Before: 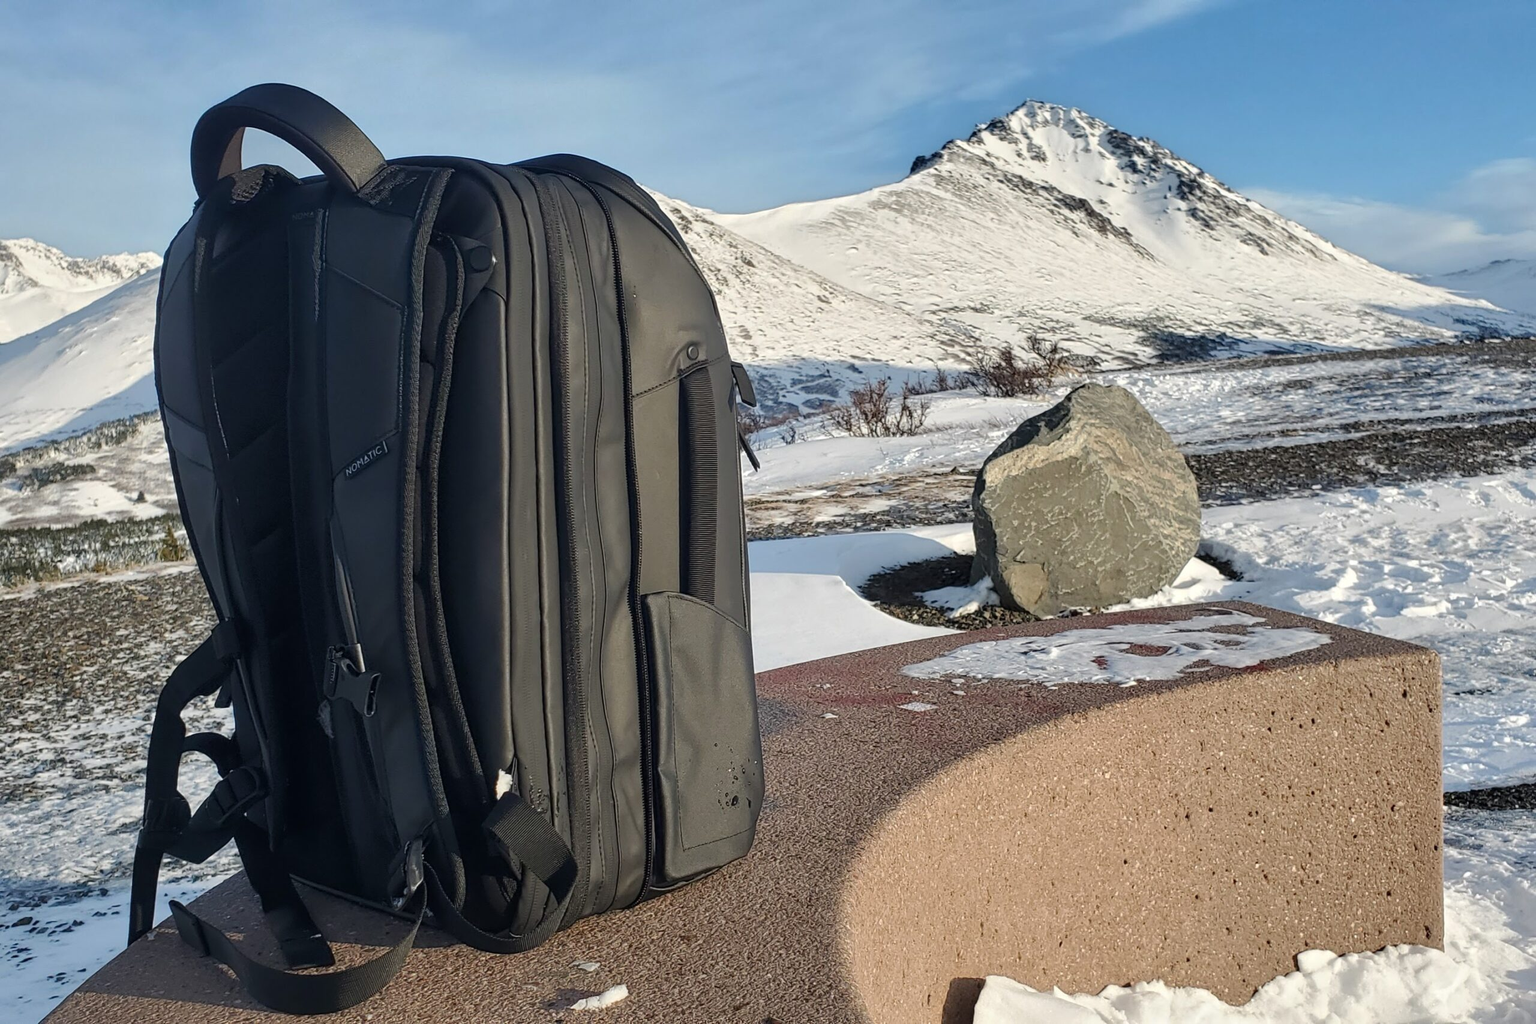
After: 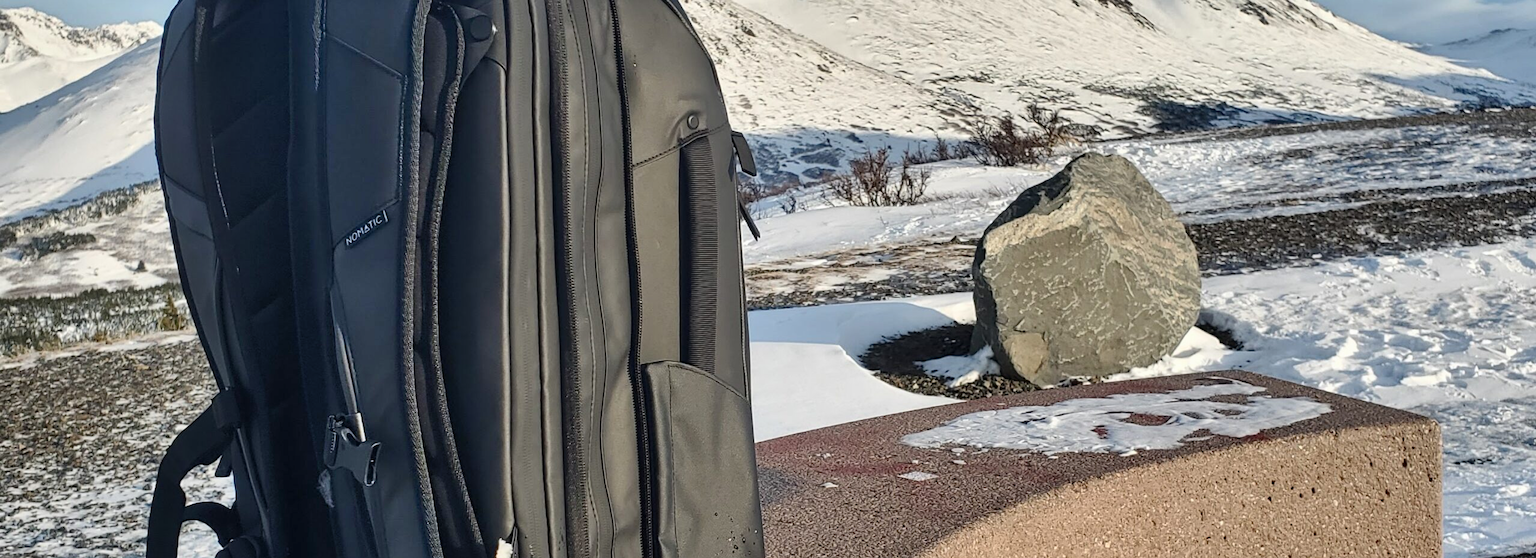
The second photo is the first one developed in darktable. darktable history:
crop and rotate: top 22.608%, bottom 22.888%
contrast brightness saturation: contrast 0.149, brightness 0.041
tone equalizer: -7 EV 0.188 EV, -6 EV 0.15 EV, -5 EV 0.057 EV, -4 EV 0.061 EV, -2 EV -0.025 EV, -1 EV -0.06 EV, +0 EV -0.07 EV, mask exposure compensation -0.488 EV
shadows and highlights: soften with gaussian
